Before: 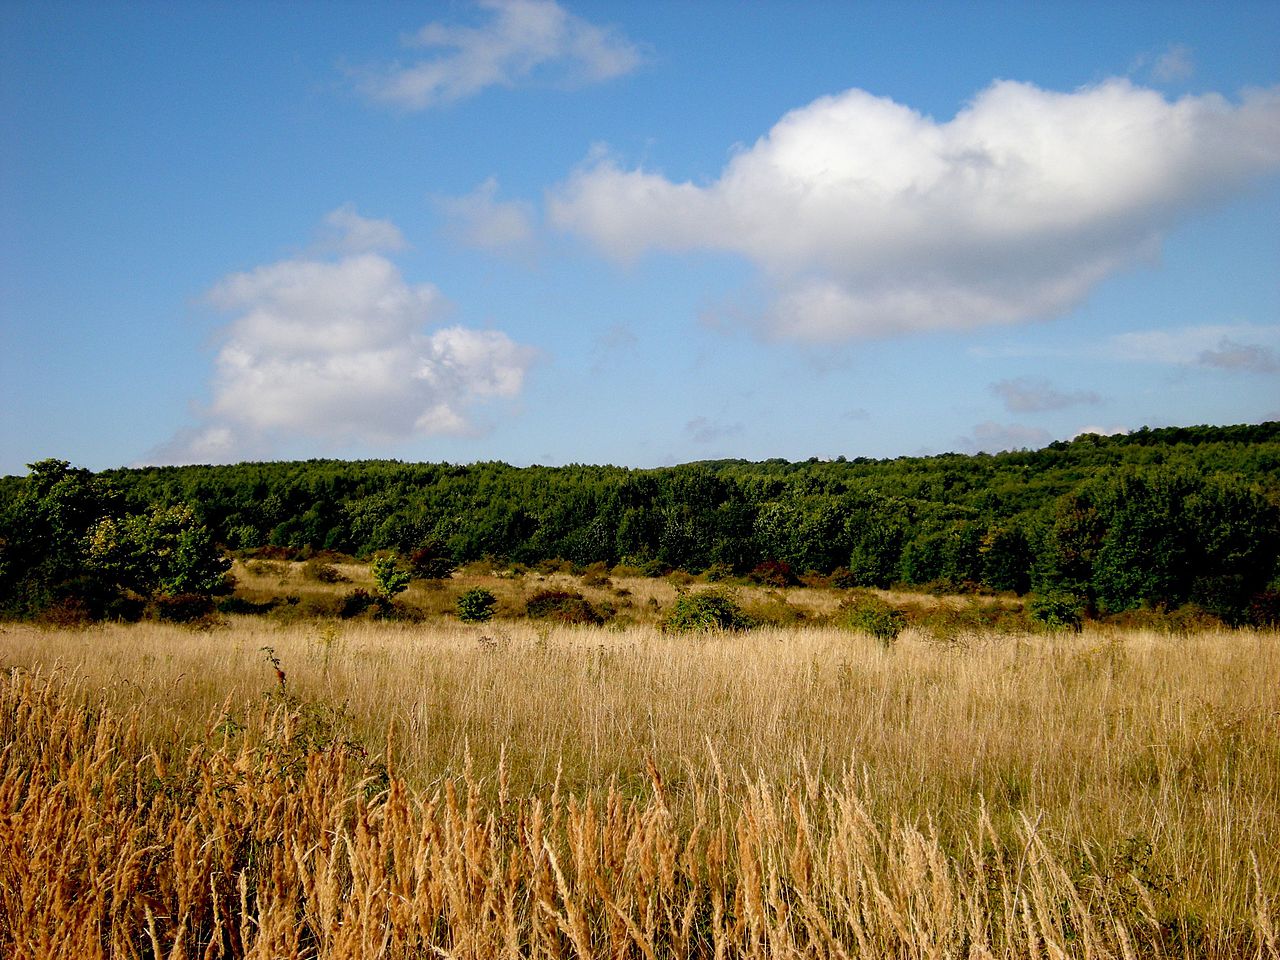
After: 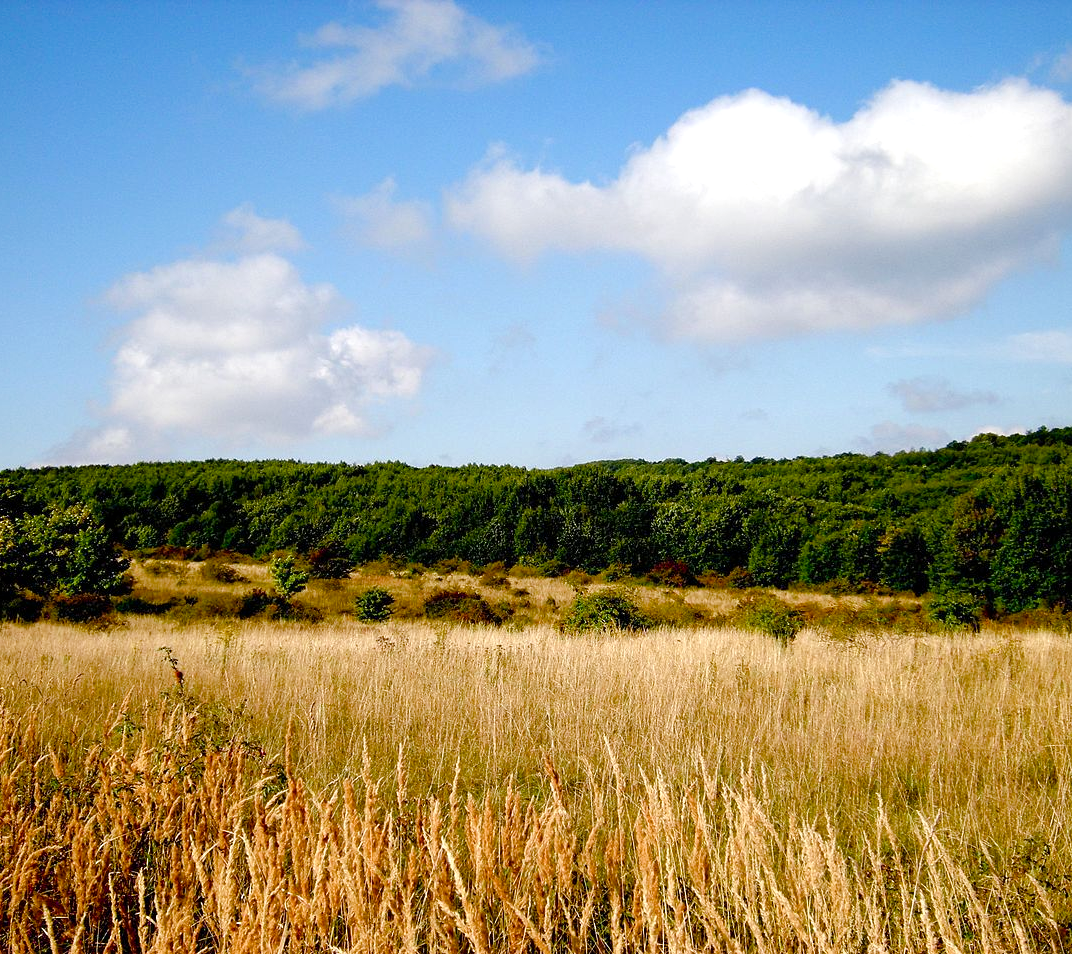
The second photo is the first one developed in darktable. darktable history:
color balance rgb: perceptual saturation grading › global saturation 20%, perceptual saturation grading › highlights -50%, perceptual saturation grading › shadows 30%, perceptual brilliance grading › global brilliance 10%, perceptual brilliance grading › shadows 15%
crop: left 8.026%, right 7.374%
